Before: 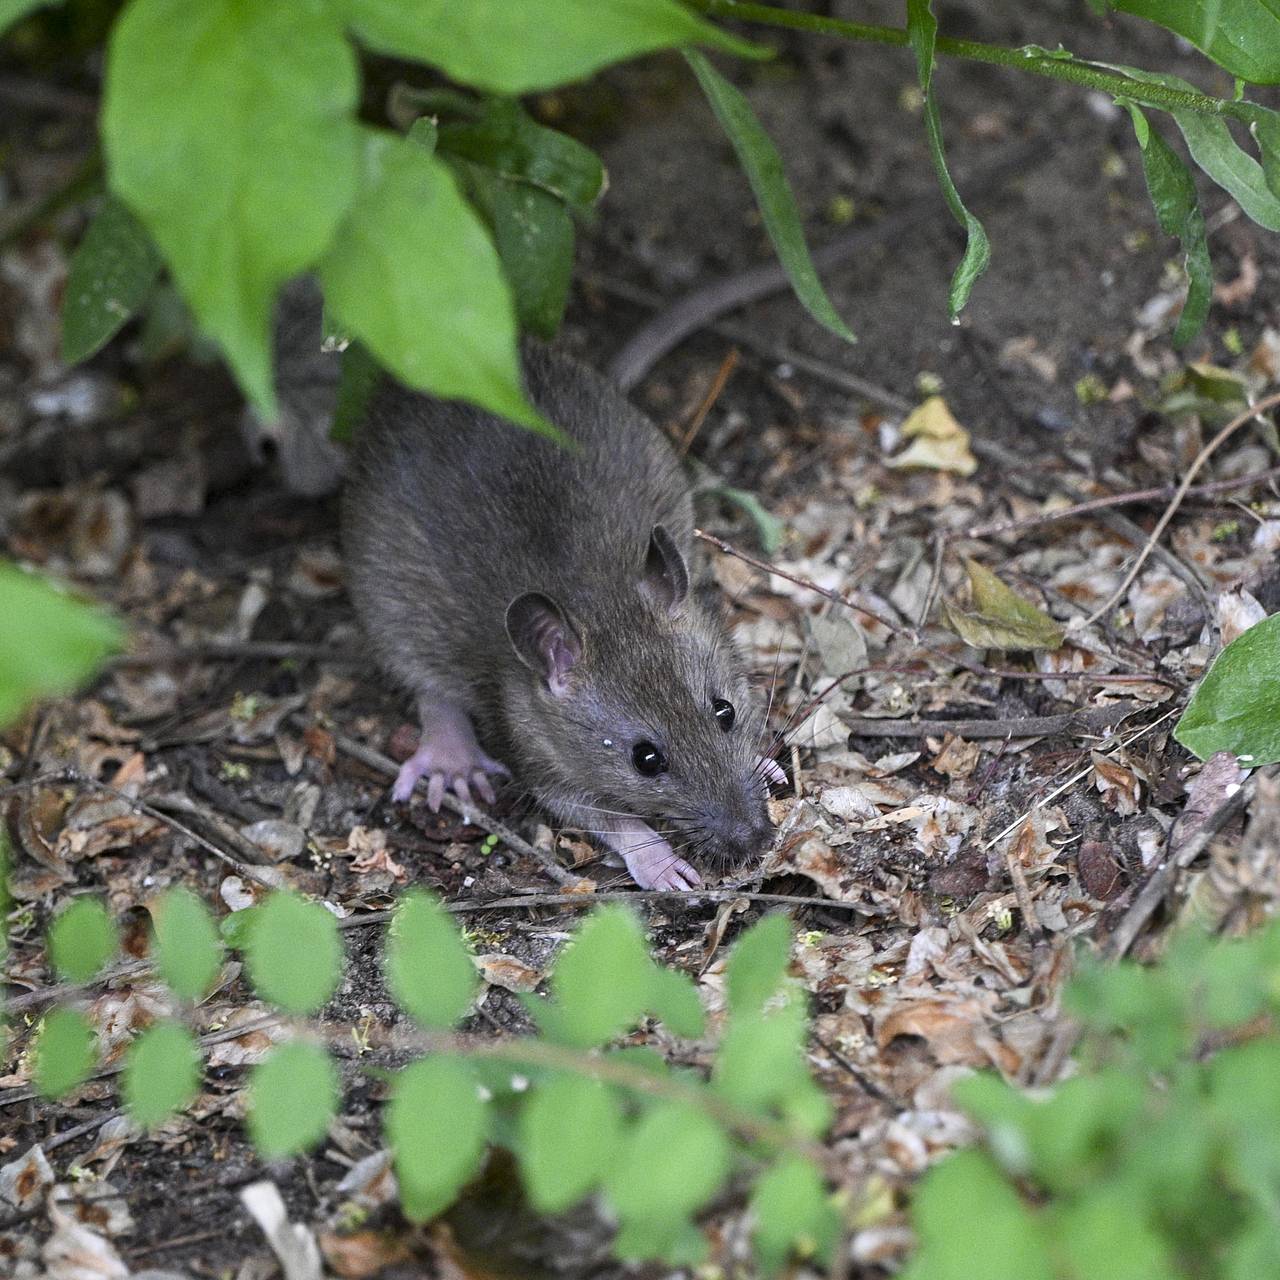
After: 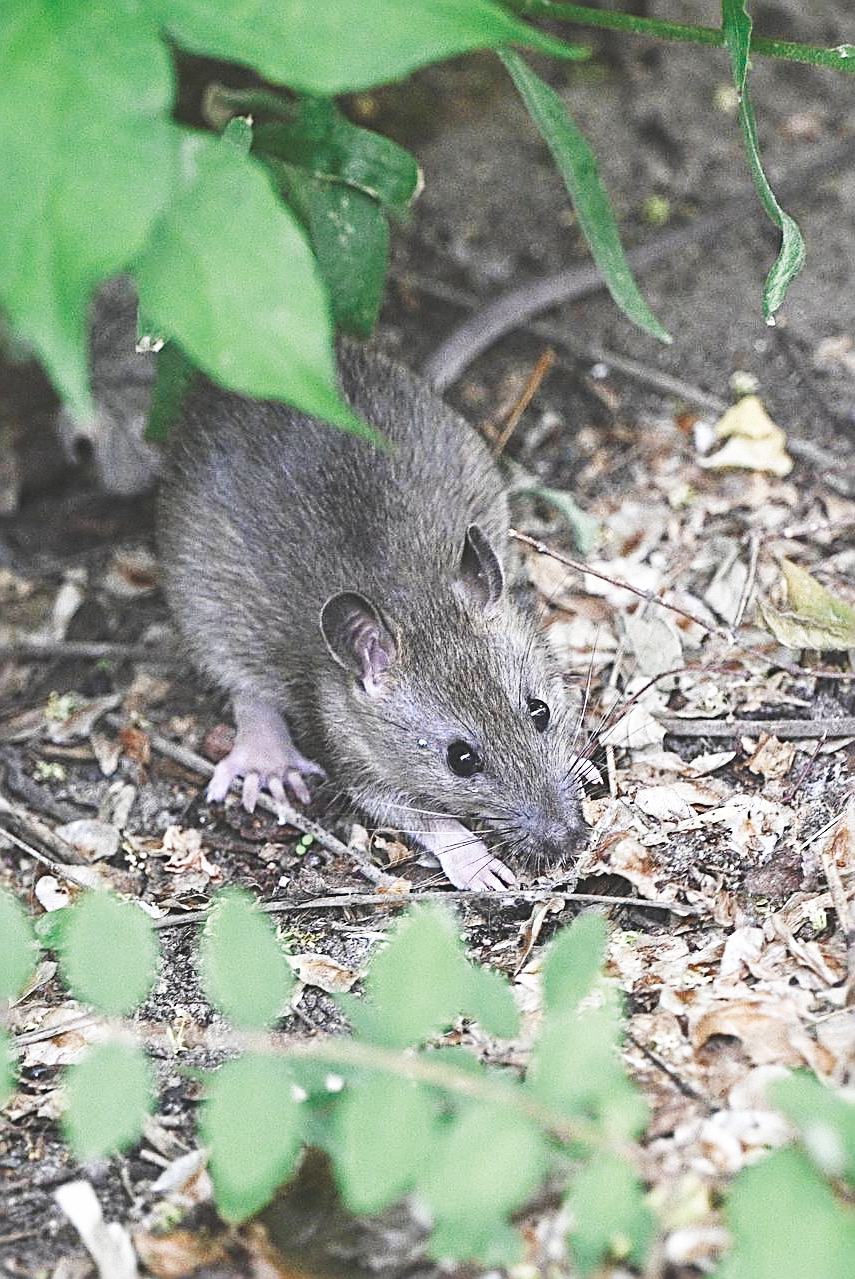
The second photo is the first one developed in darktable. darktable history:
sharpen: radius 2.641, amount 0.673
crop and rotate: left 14.477%, right 18.698%
base curve: curves: ch0 [(0, 0.003) (0.001, 0.002) (0.006, 0.004) (0.02, 0.022) (0.048, 0.086) (0.094, 0.234) (0.162, 0.431) (0.258, 0.629) (0.385, 0.8) (0.548, 0.918) (0.751, 0.988) (1, 1)], preserve colors none
exposure: black level correction -0.026, exposure -0.119 EV, compensate highlight preservation false
color zones: curves: ch0 [(0, 0.5) (0.125, 0.4) (0.25, 0.5) (0.375, 0.4) (0.5, 0.4) (0.625, 0.6) (0.75, 0.6) (0.875, 0.5)]; ch1 [(0, 0.4) (0.125, 0.5) (0.25, 0.4) (0.375, 0.4) (0.5, 0.4) (0.625, 0.4) (0.75, 0.5) (0.875, 0.4)]; ch2 [(0, 0.6) (0.125, 0.5) (0.25, 0.5) (0.375, 0.6) (0.5, 0.6) (0.625, 0.5) (0.75, 0.5) (0.875, 0.5)]
